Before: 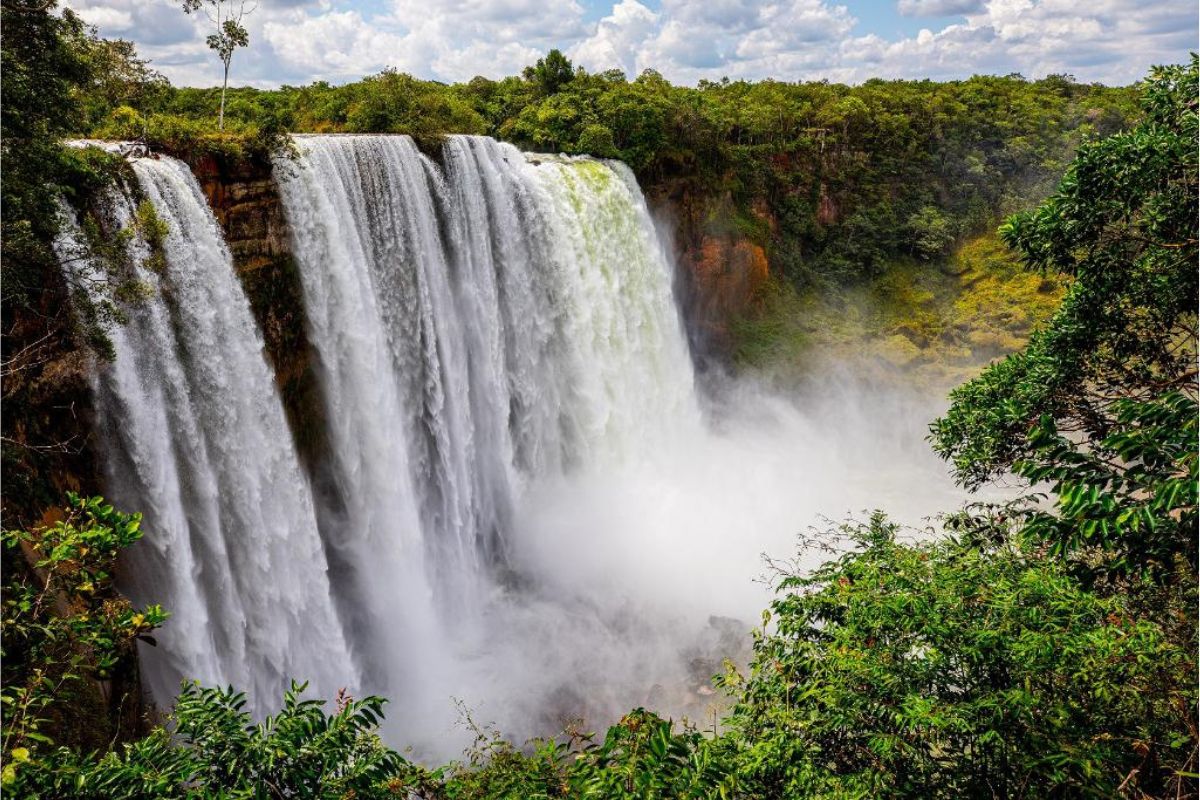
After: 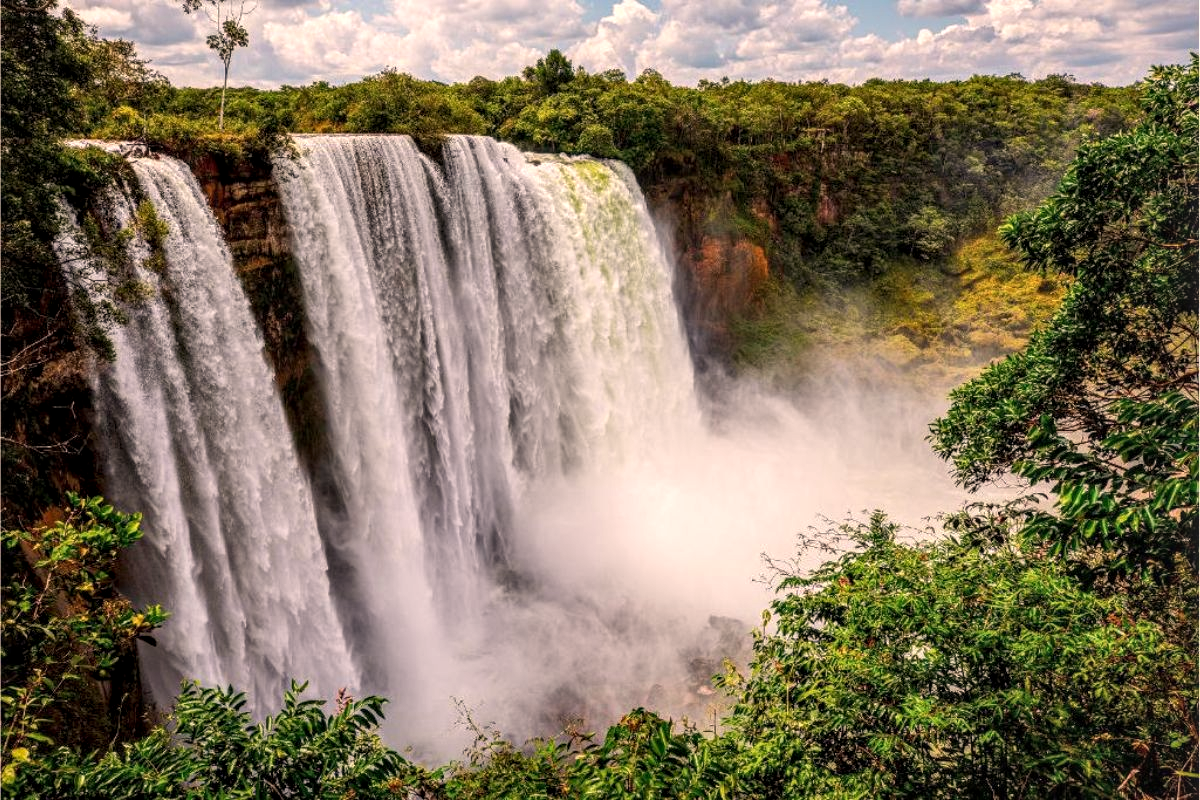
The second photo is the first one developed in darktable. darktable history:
white balance: red 1.127, blue 0.943
local contrast: detail 130%
